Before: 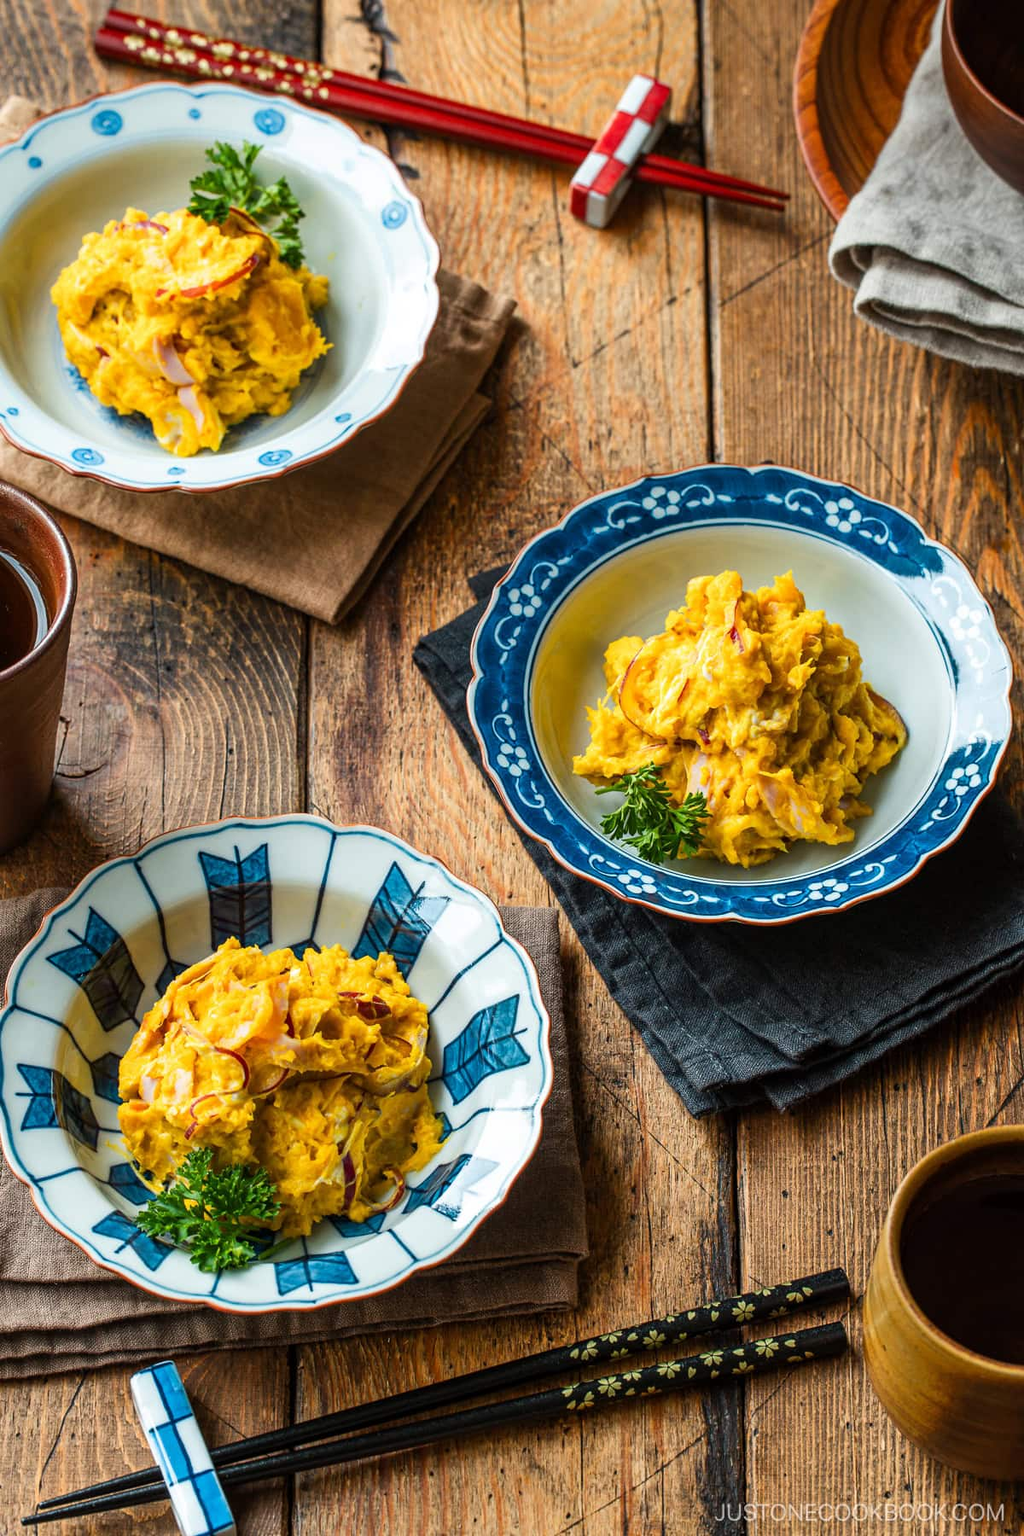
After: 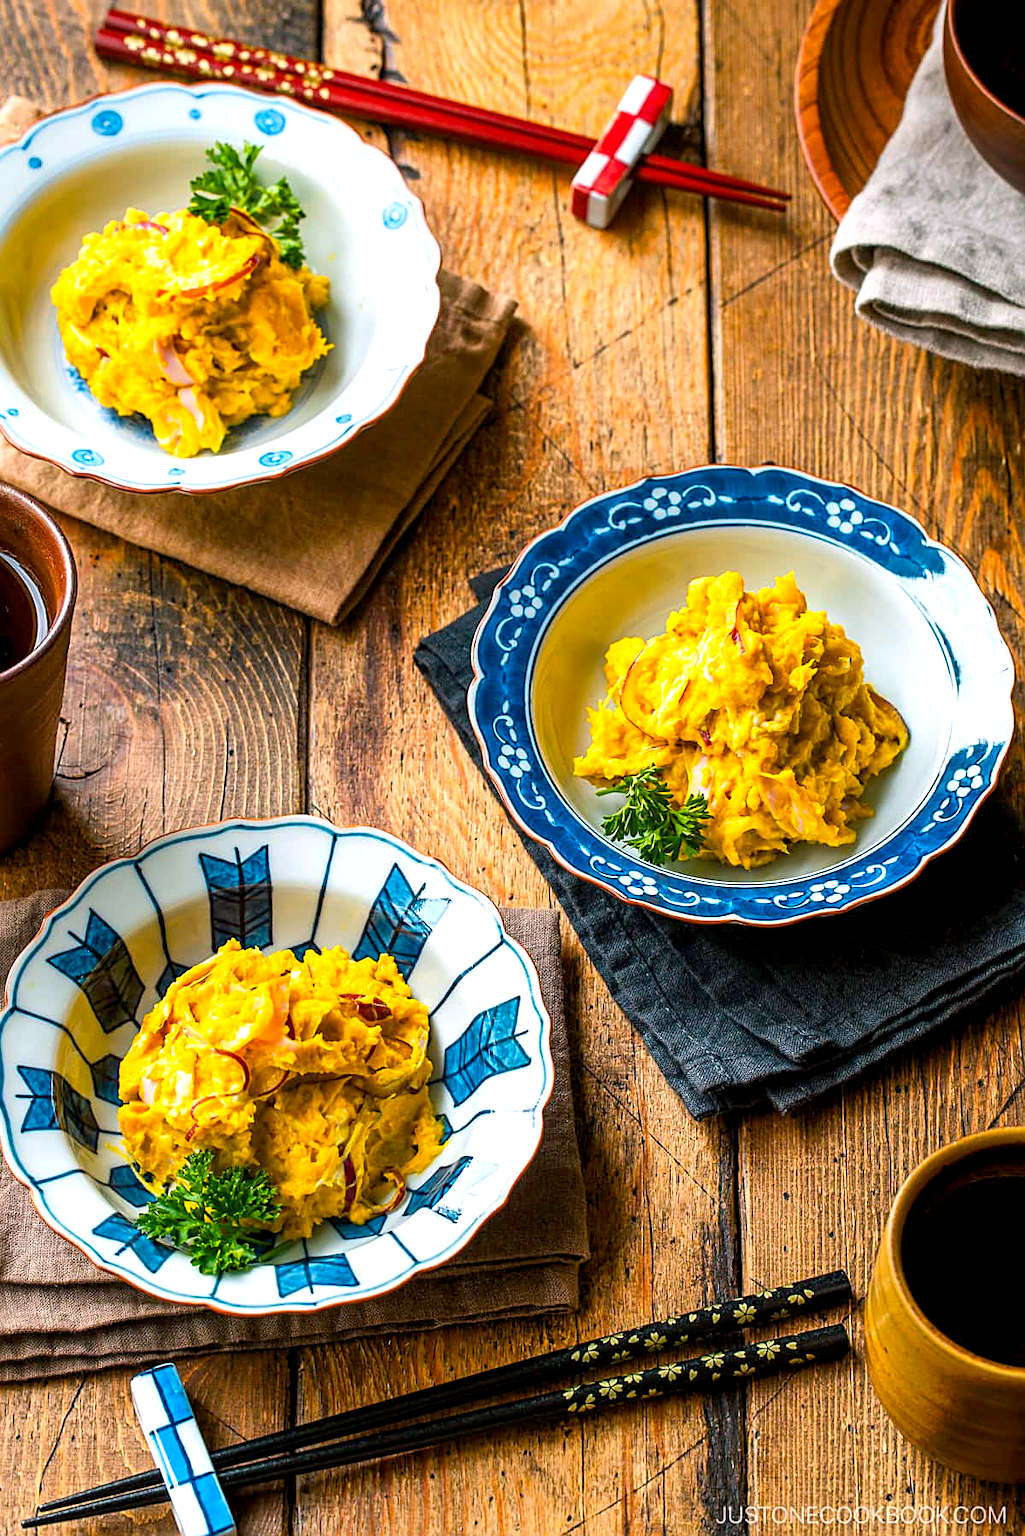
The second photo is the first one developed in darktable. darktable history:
sharpen: on, module defaults
contrast equalizer: octaves 7, y [[0.6 ×6], [0.55 ×6], [0 ×6], [0 ×6], [0 ×6]], mix -0.2
exposure: black level correction 0.001, exposure 0.5 EV, compensate exposure bias true, compensate highlight preservation false
crop: top 0.05%, bottom 0.098%
color balance rgb: shadows lift › chroma 2%, shadows lift › hue 217.2°, power › chroma 0.25%, power › hue 60°, highlights gain › chroma 1.5%, highlights gain › hue 309.6°, global offset › luminance -0.5%, perceptual saturation grading › global saturation 15%, global vibrance 20%
